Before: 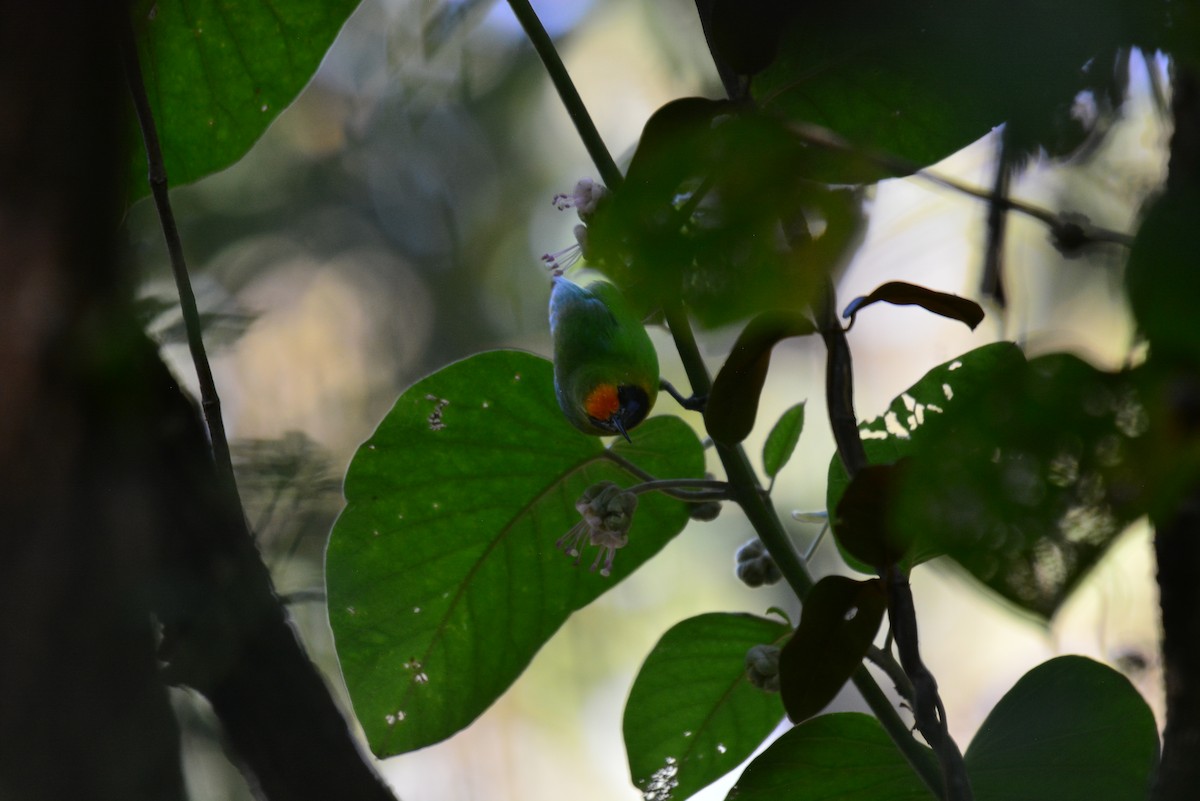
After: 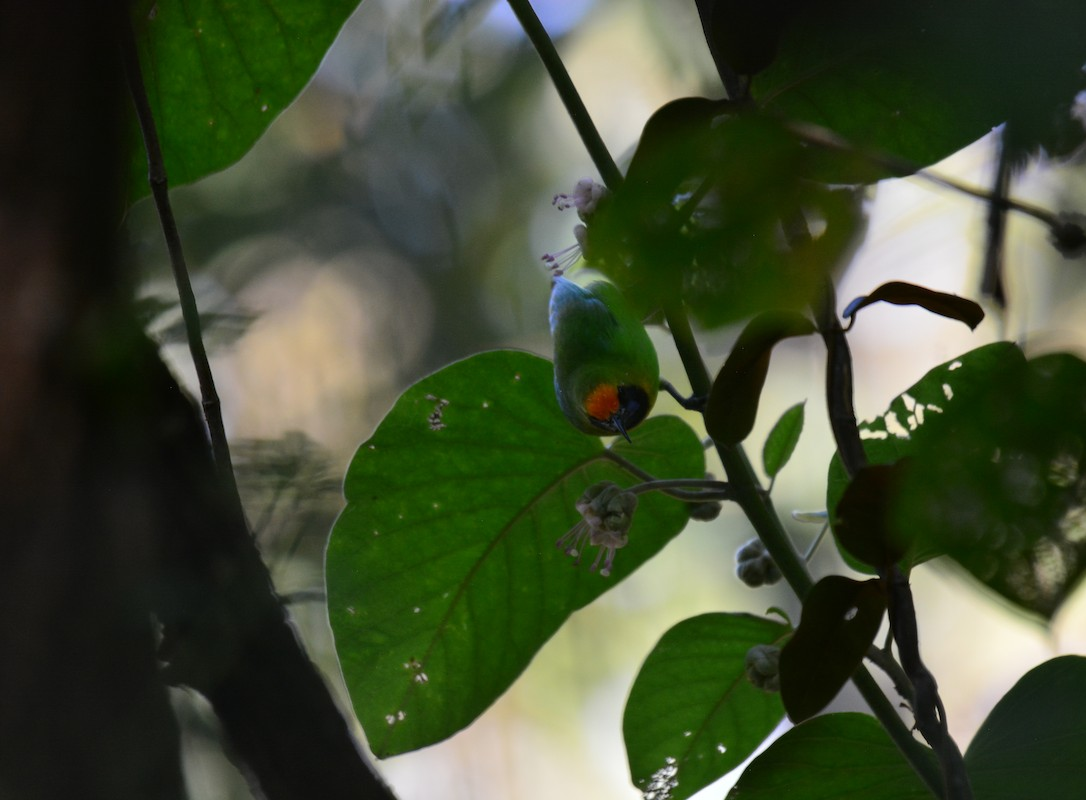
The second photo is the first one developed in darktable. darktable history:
crop: right 9.483%, bottom 0.036%
